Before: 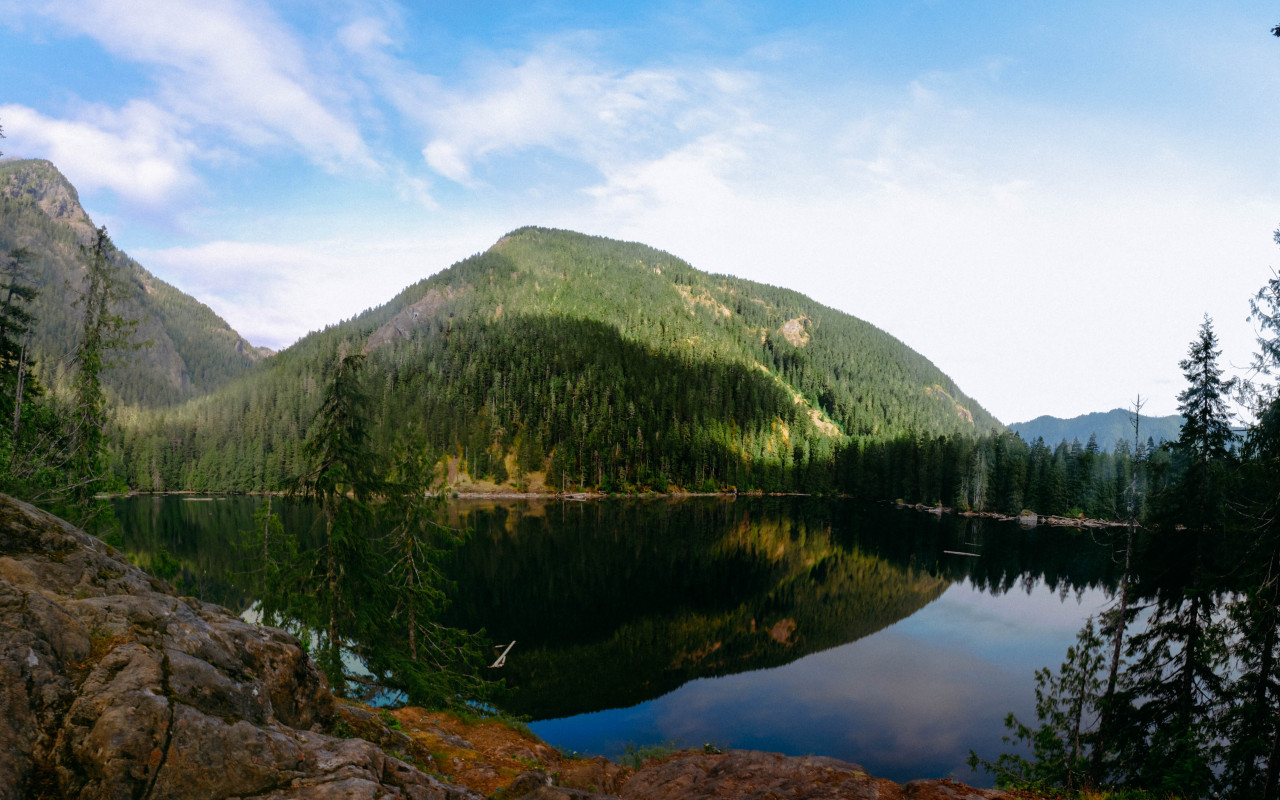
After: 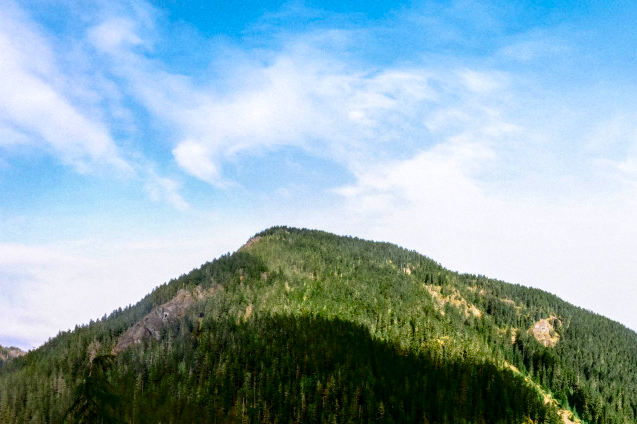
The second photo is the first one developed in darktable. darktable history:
crop: left 19.603%, right 30.558%, bottom 46.909%
haze removal: adaptive false
local contrast: on, module defaults
contrast brightness saturation: contrast 0.224, brightness -0.189, saturation 0.245
